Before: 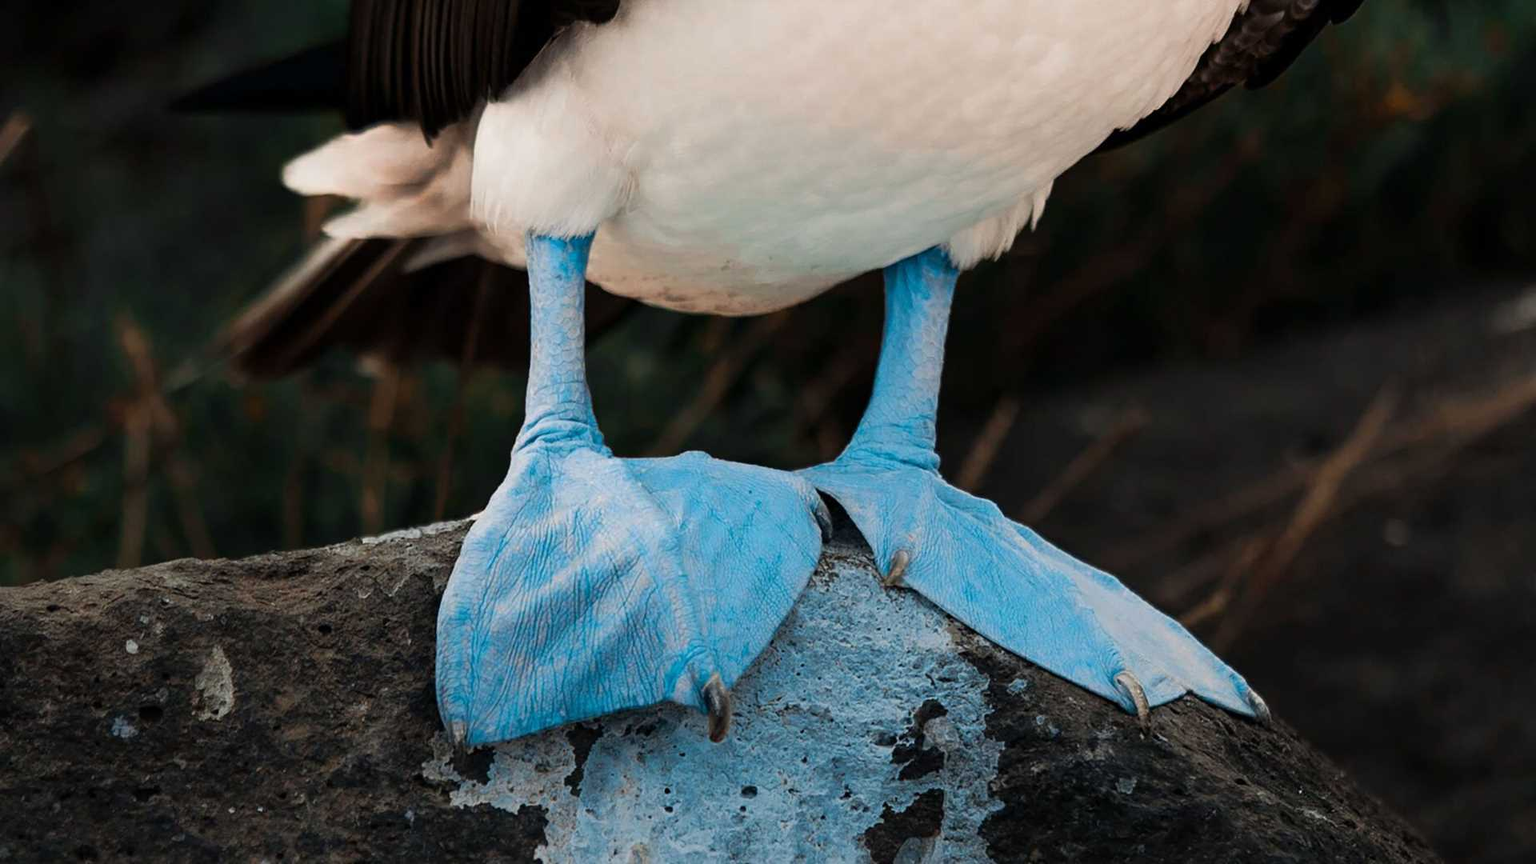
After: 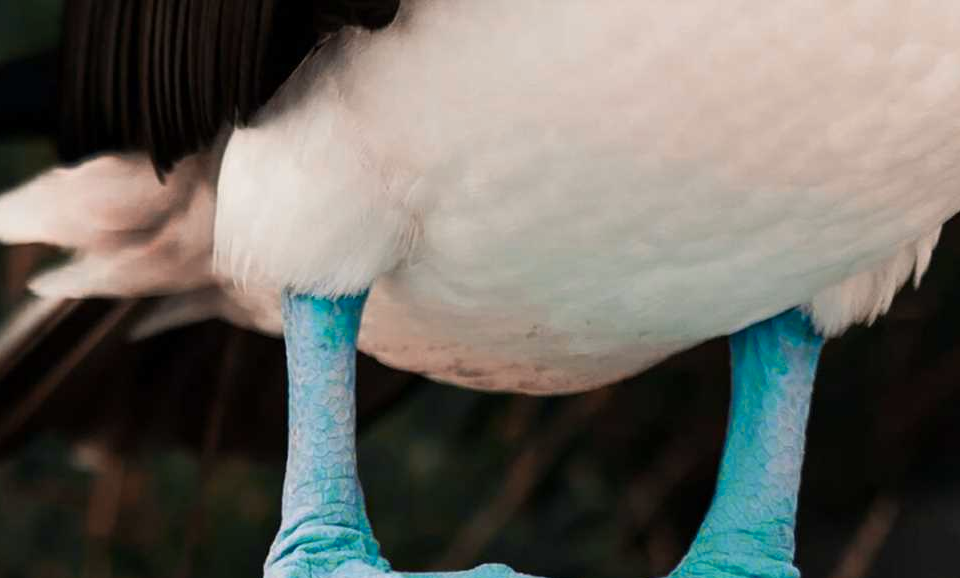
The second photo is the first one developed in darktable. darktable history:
color zones: curves: ch2 [(0, 0.488) (0.143, 0.417) (0.286, 0.212) (0.429, 0.179) (0.571, 0.154) (0.714, 0.415) (0.857, 0.495) (1, 0.488)]
crop: left 19.556%, right 30.401%, bottom 46.458%
